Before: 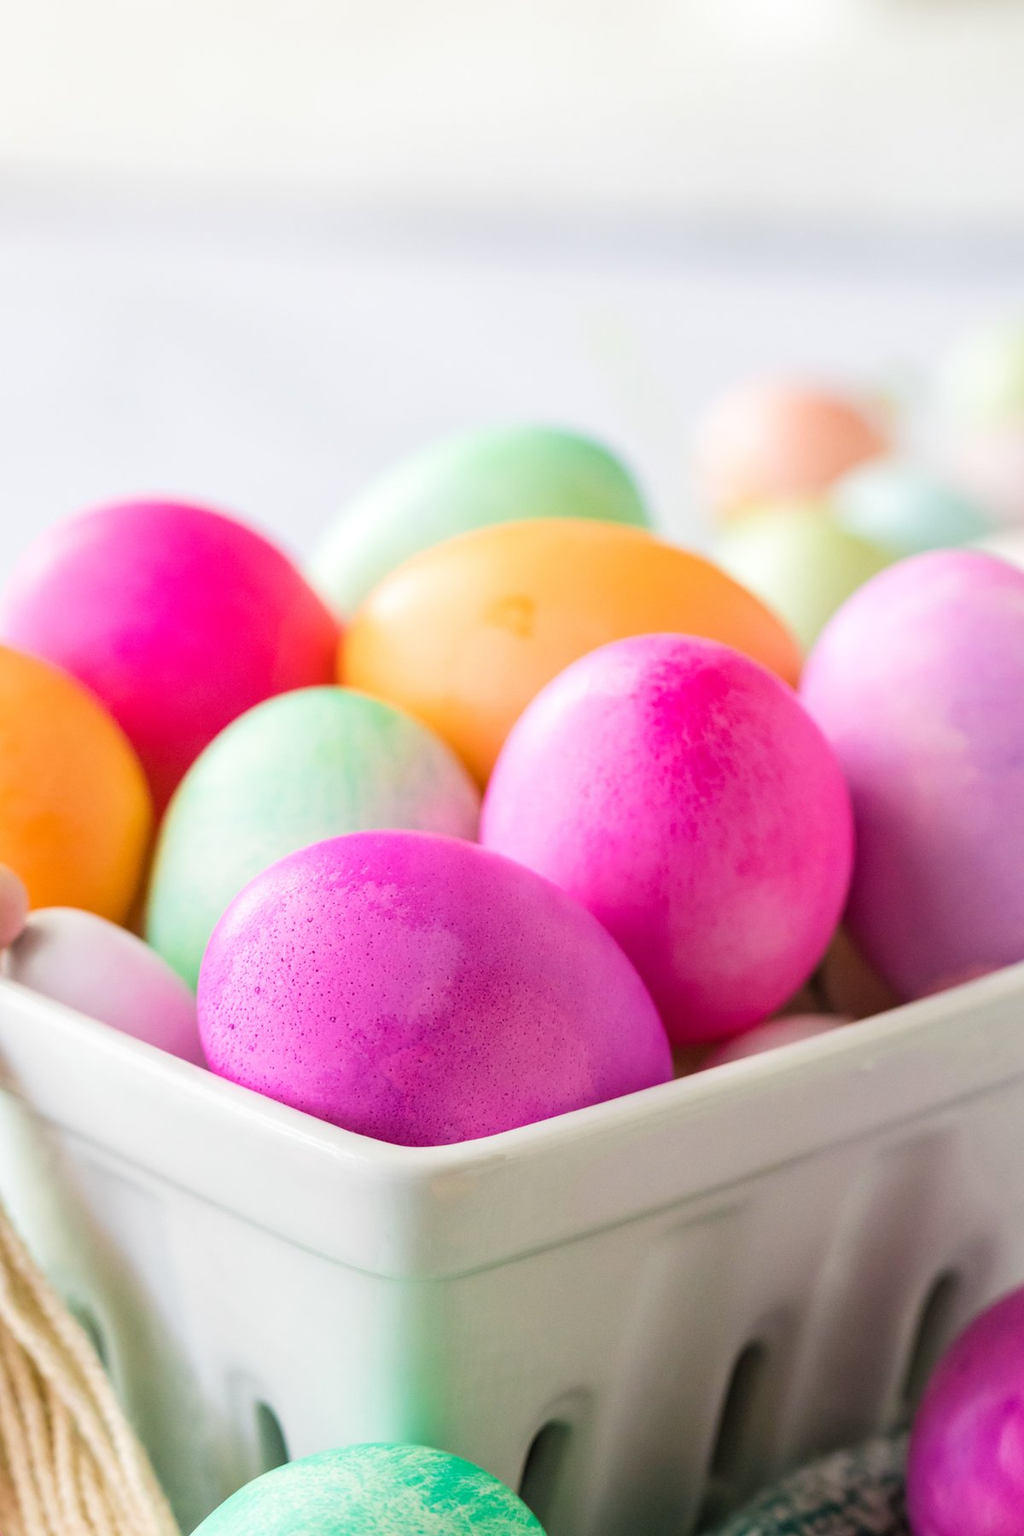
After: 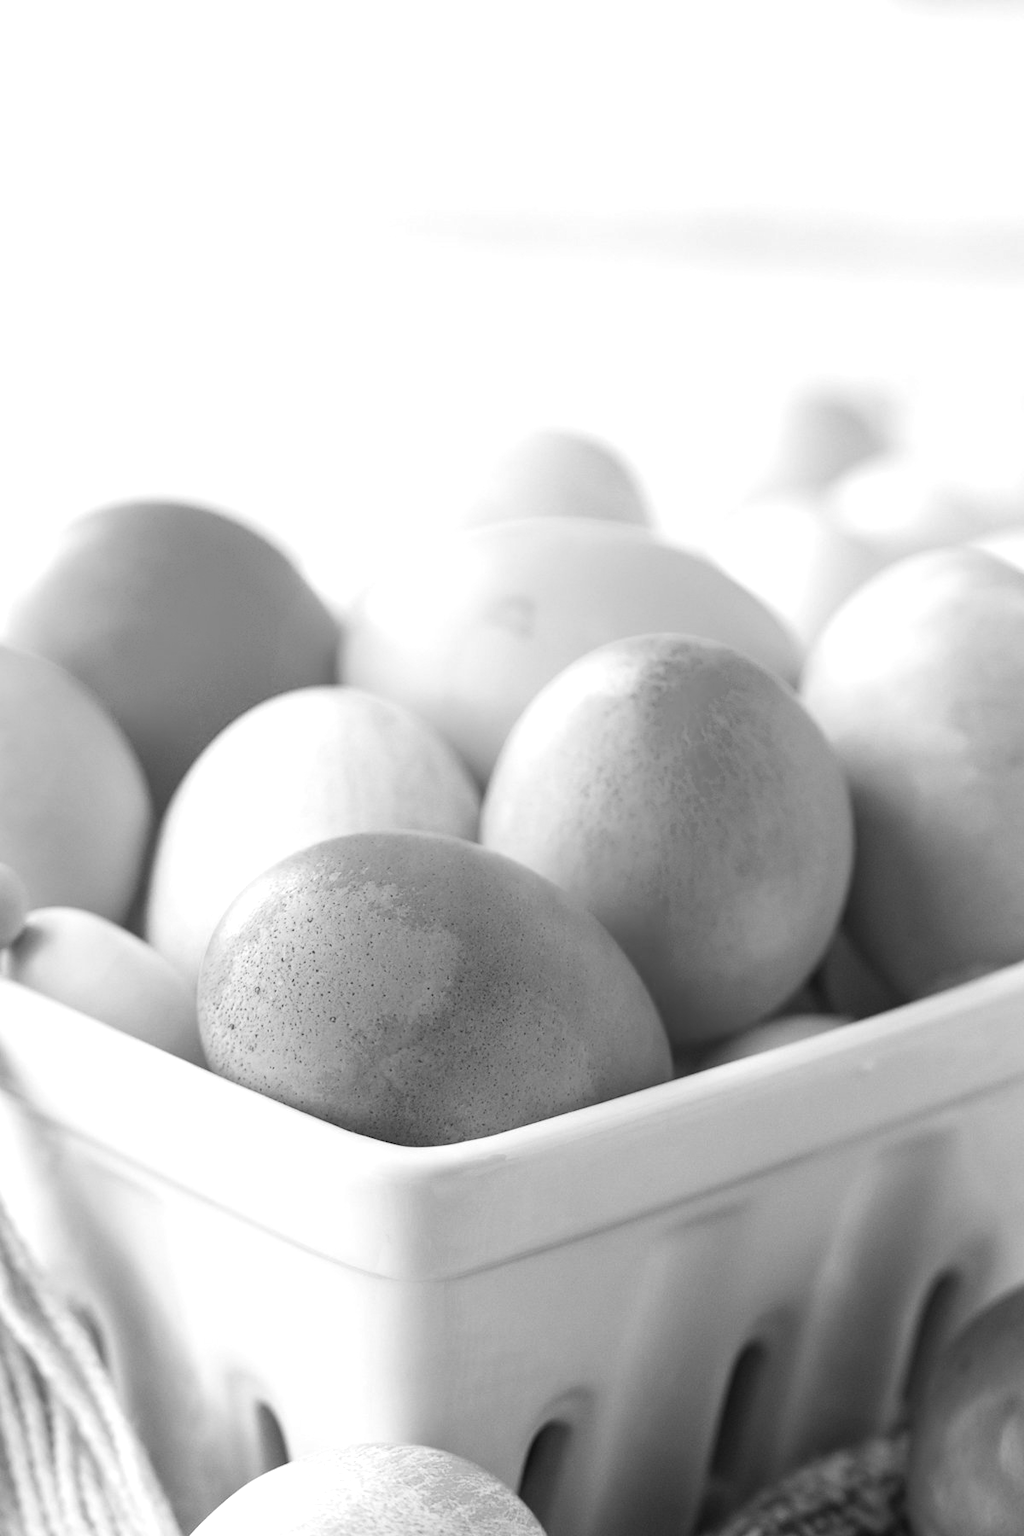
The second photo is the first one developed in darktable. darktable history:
color correction: highlights a* 5.3, highlights b* 24.26, shadows a* -15.58, shadows b* 4.02
color balance rgb: shadows lift › chroma 1%, shadows lift › hue 28.8°, power › hue 60°, highlights gain › chroma 1%, highlights gain › hue 60°, global offset › luminance 0.25%, perceptual saturation grading › highlights -20%, perceptual saturation grading › shadows 20%, perceptual brilliance grading › highlights 10%, perceptual brilliance grading › shadows -5%, global vibrance 19.67%
monochrome: on, module defaults
